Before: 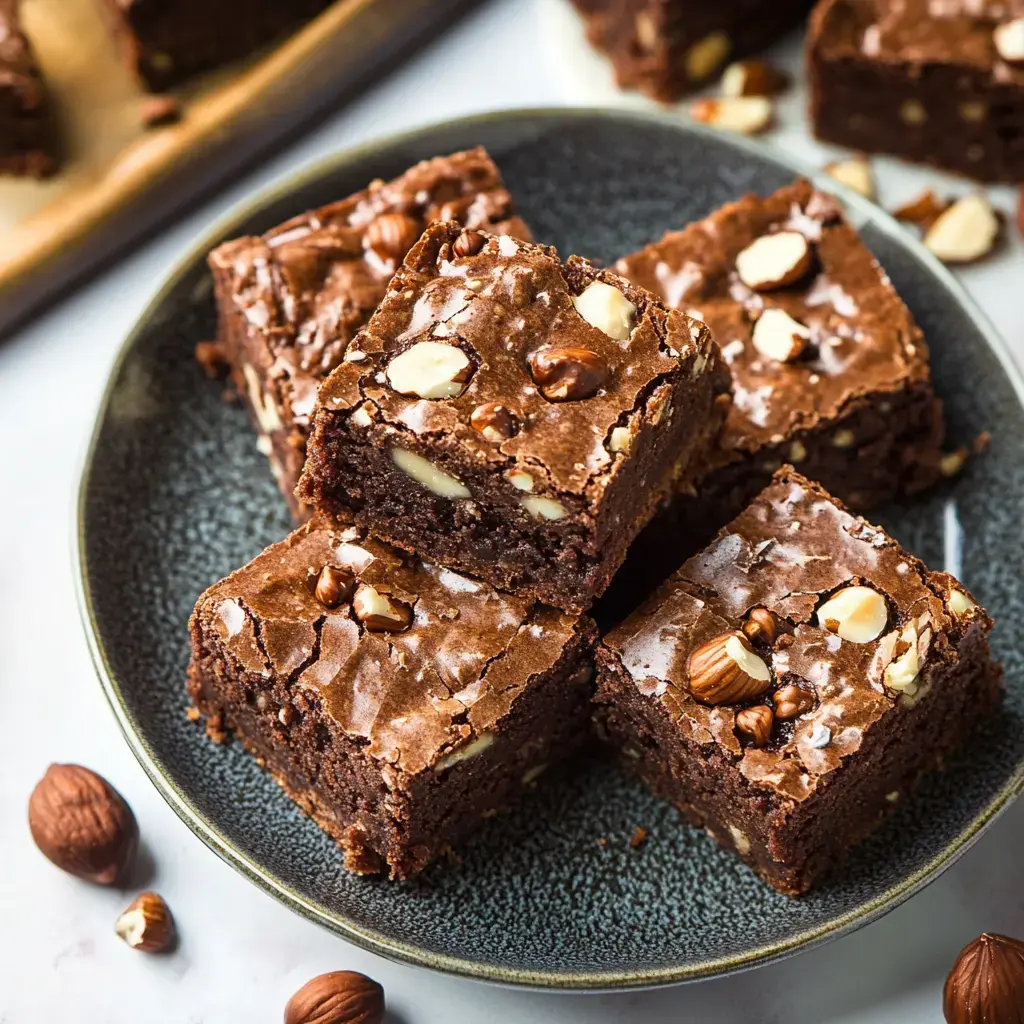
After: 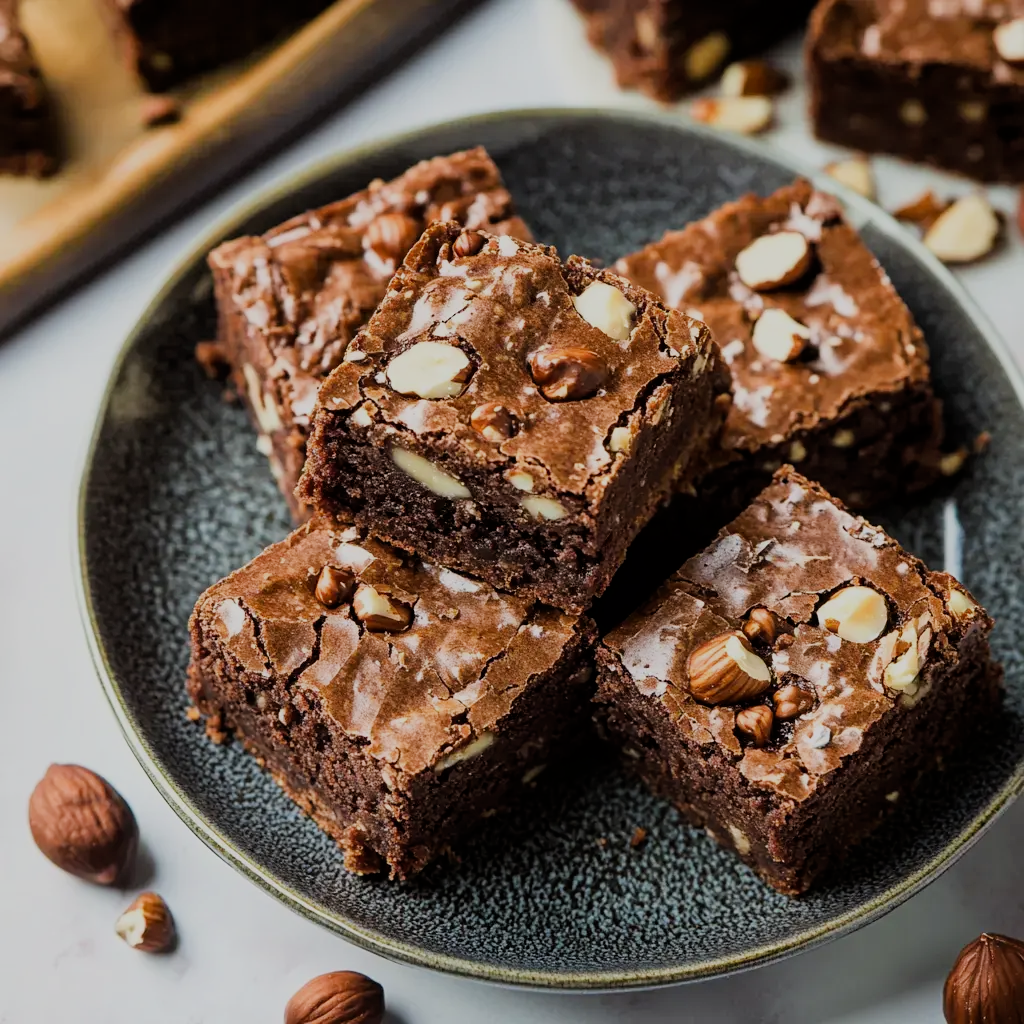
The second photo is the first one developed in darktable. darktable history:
filmic rgb: black relative exposure -7.65 EV, white relative exposure 4.56 EV, threshold 2.99 EV, hardness 3.61, enable highlight reconstruction true
exposure: black level correction 0.001, exposure -0.122 EV, compensate highlight preservation false
